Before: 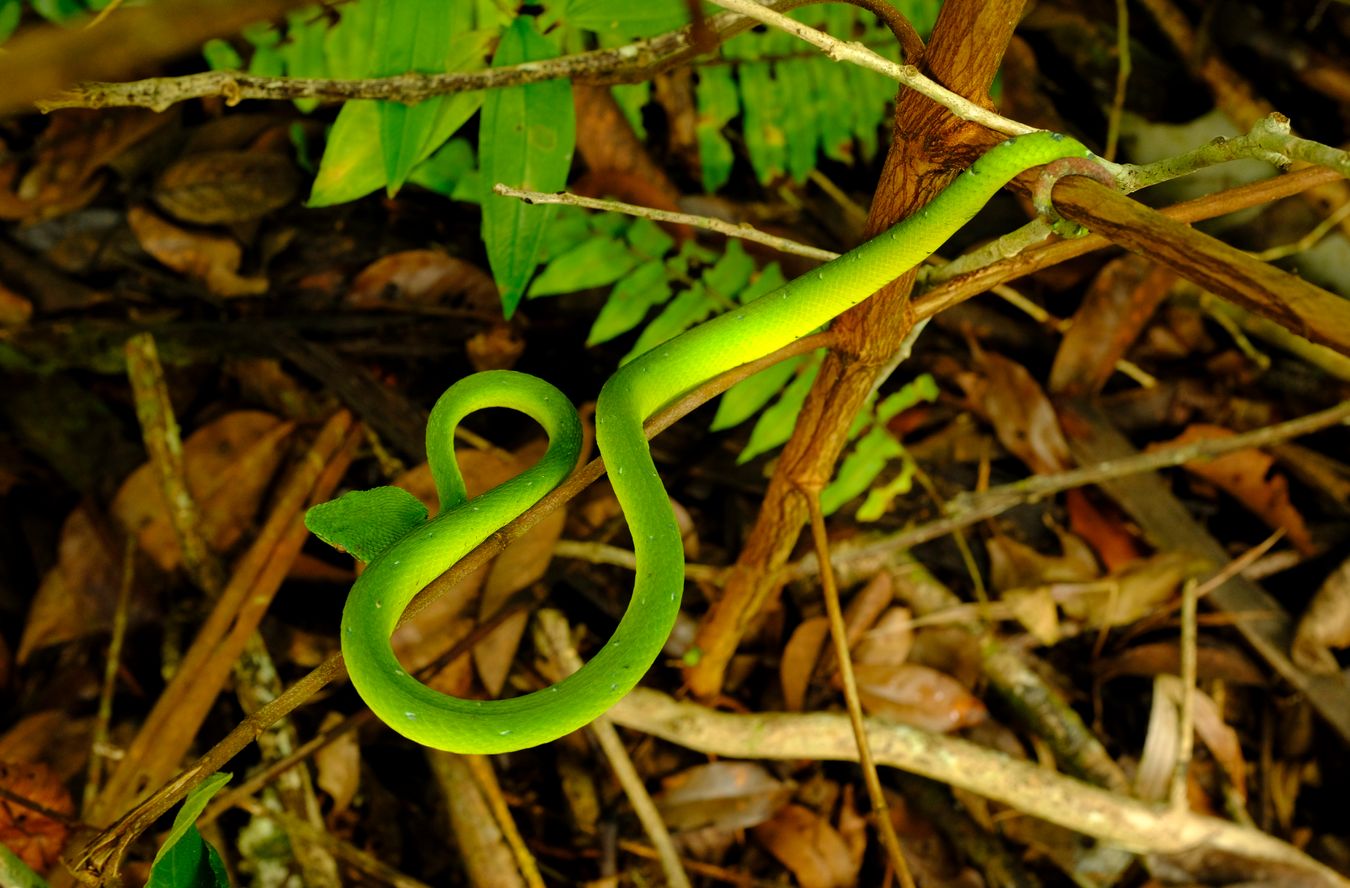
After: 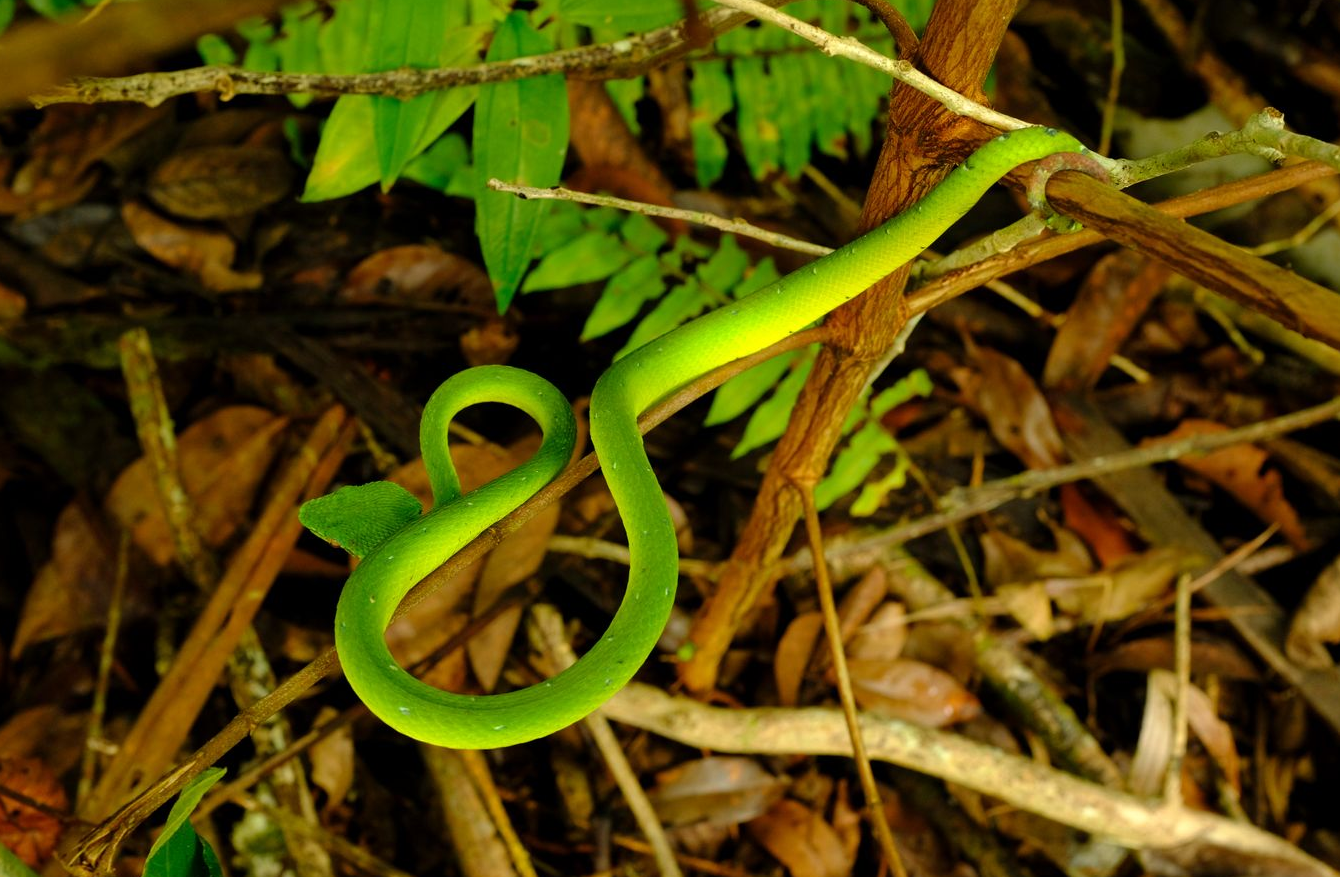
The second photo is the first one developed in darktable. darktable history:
crop: left 0.485%, top 0.65%, right 0.242%, bottom 0.543%
